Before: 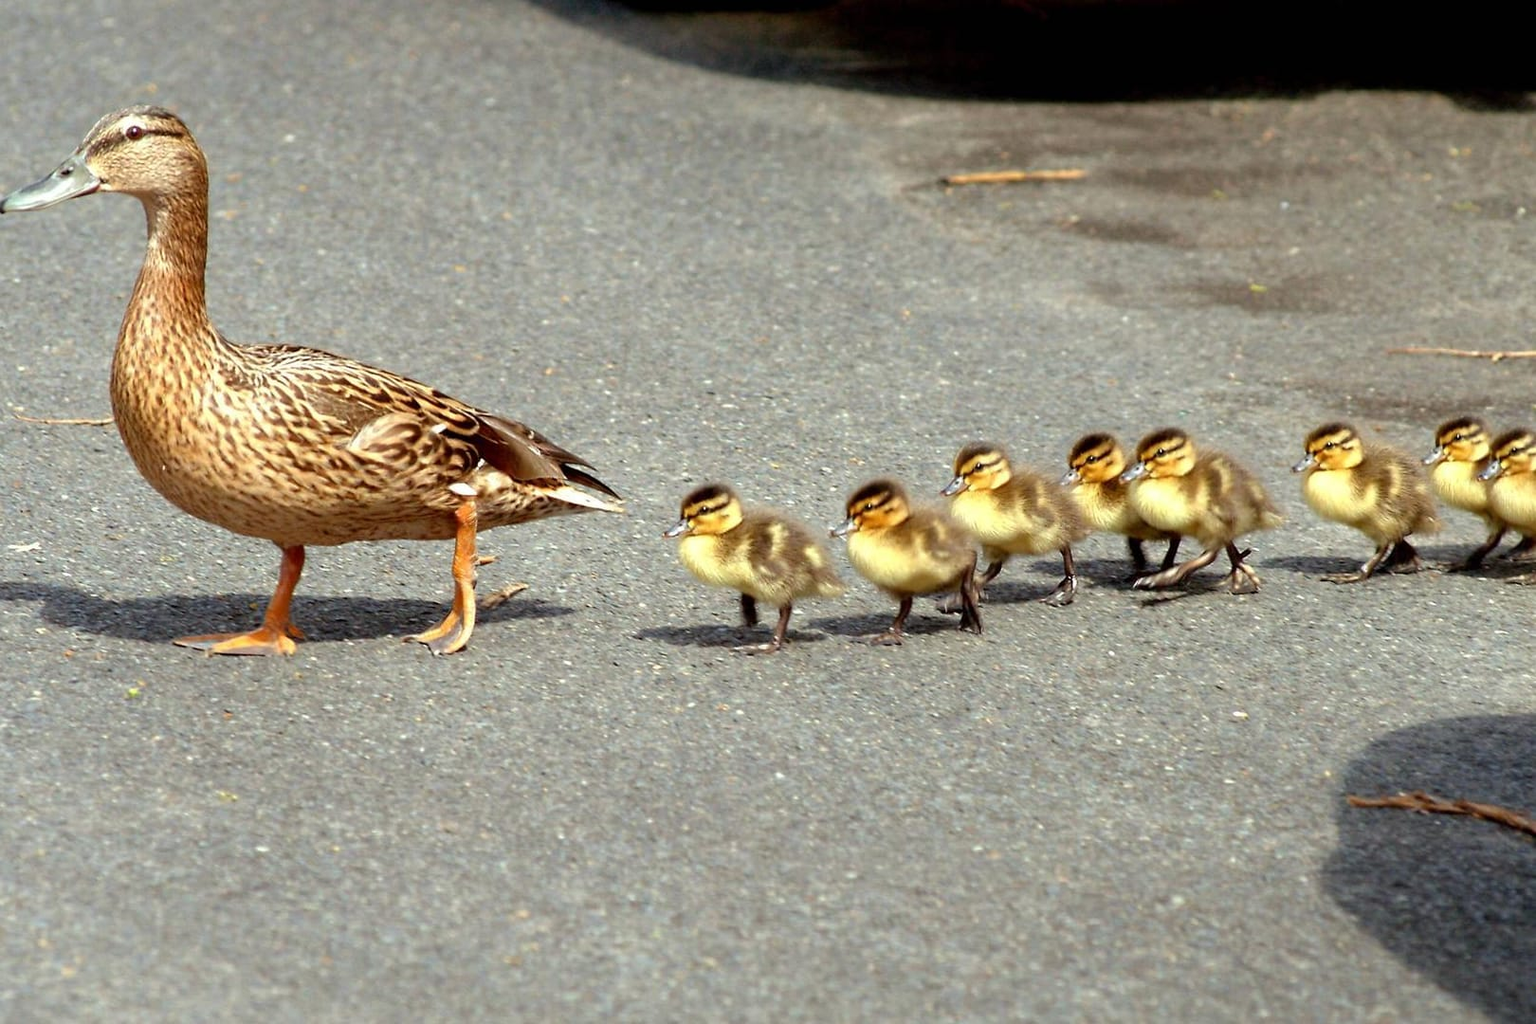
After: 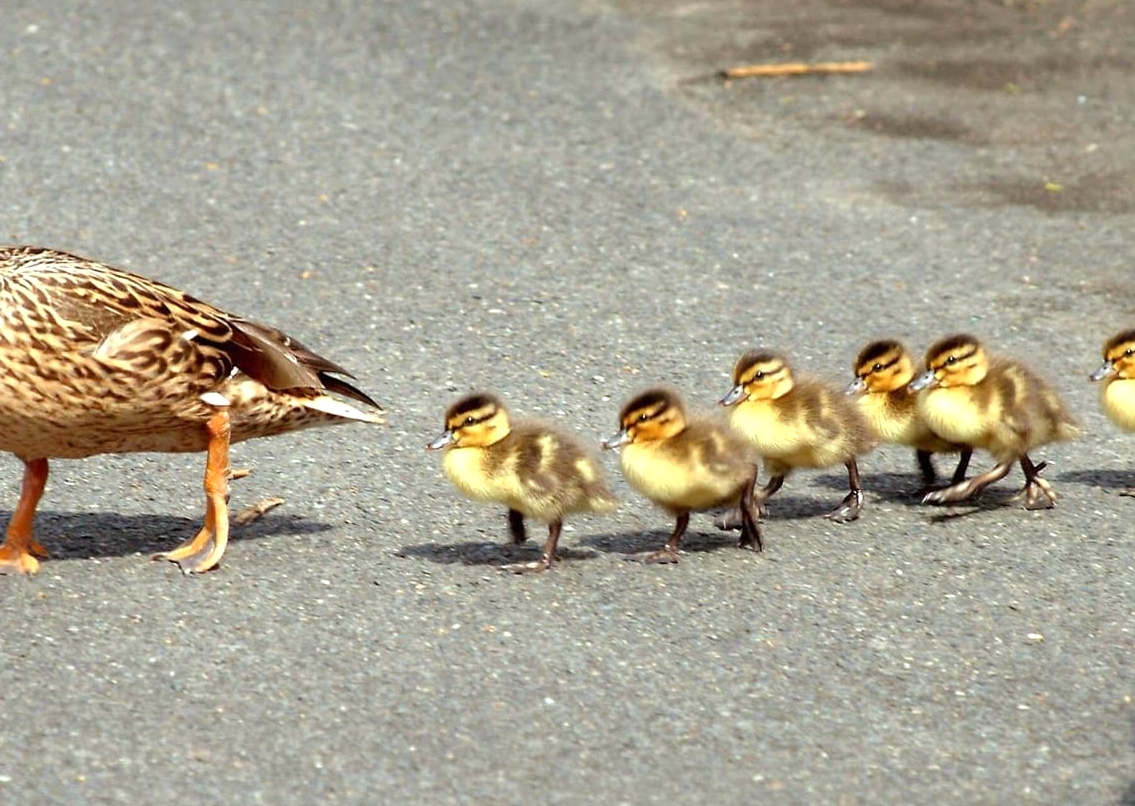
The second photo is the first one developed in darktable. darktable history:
exposure: exposure 0.202 EV, compensate exposure bias true, compensate highlight preservation false
crop and rotate: left 16.901%, top 10.836%, right 12.981%, bottom 14.45%
